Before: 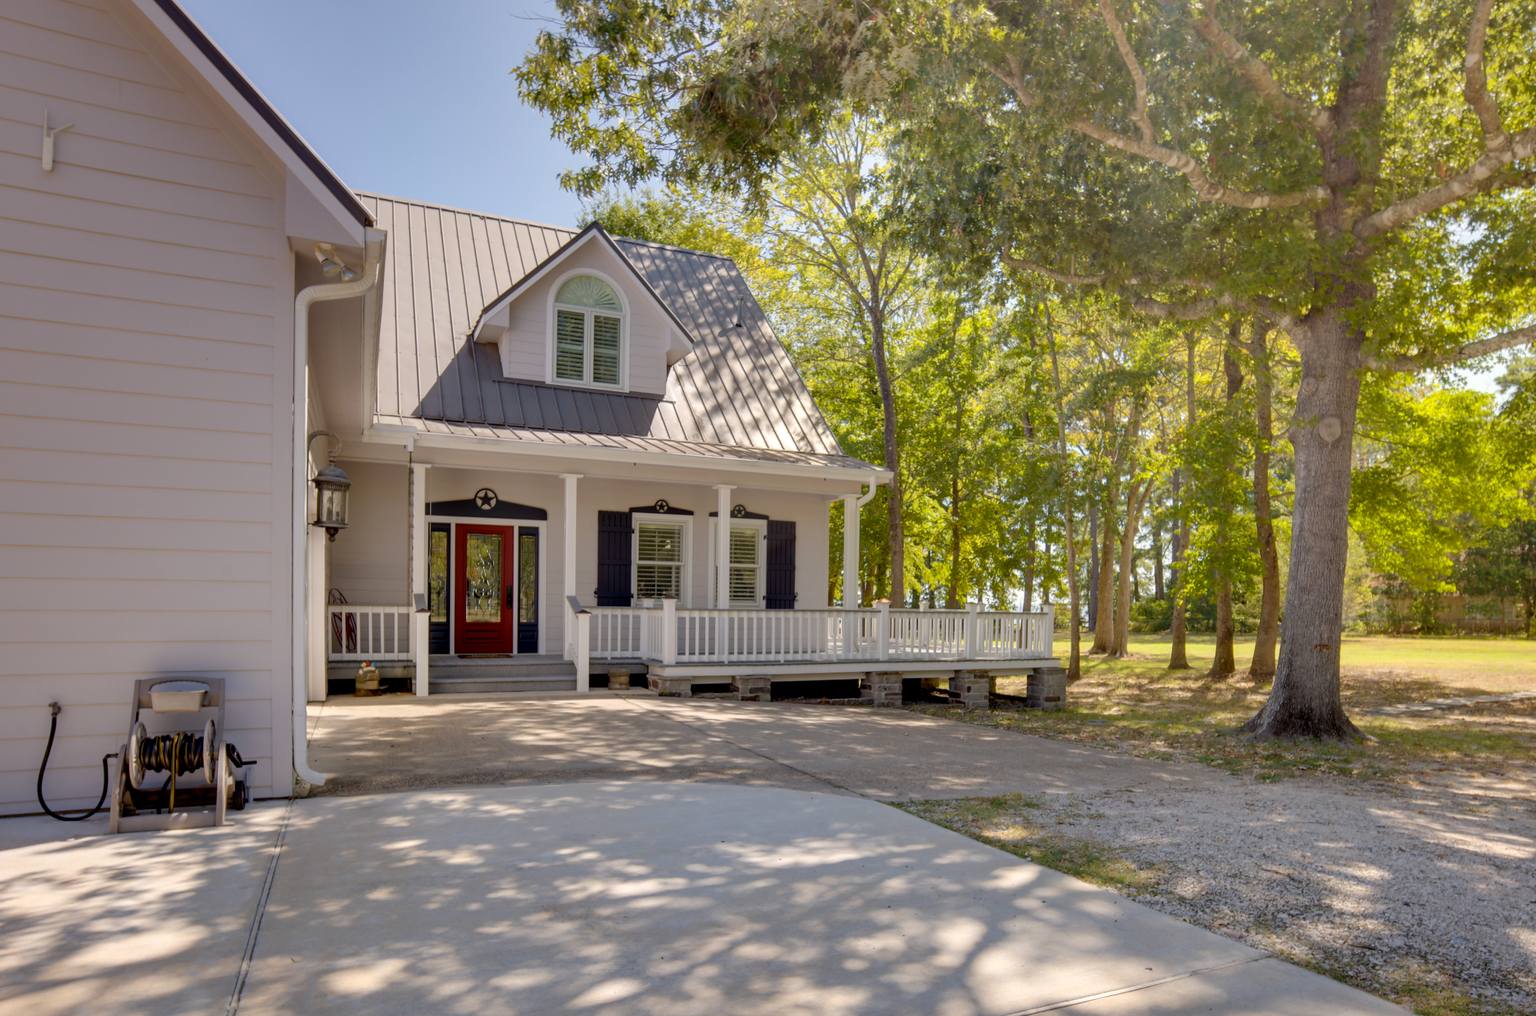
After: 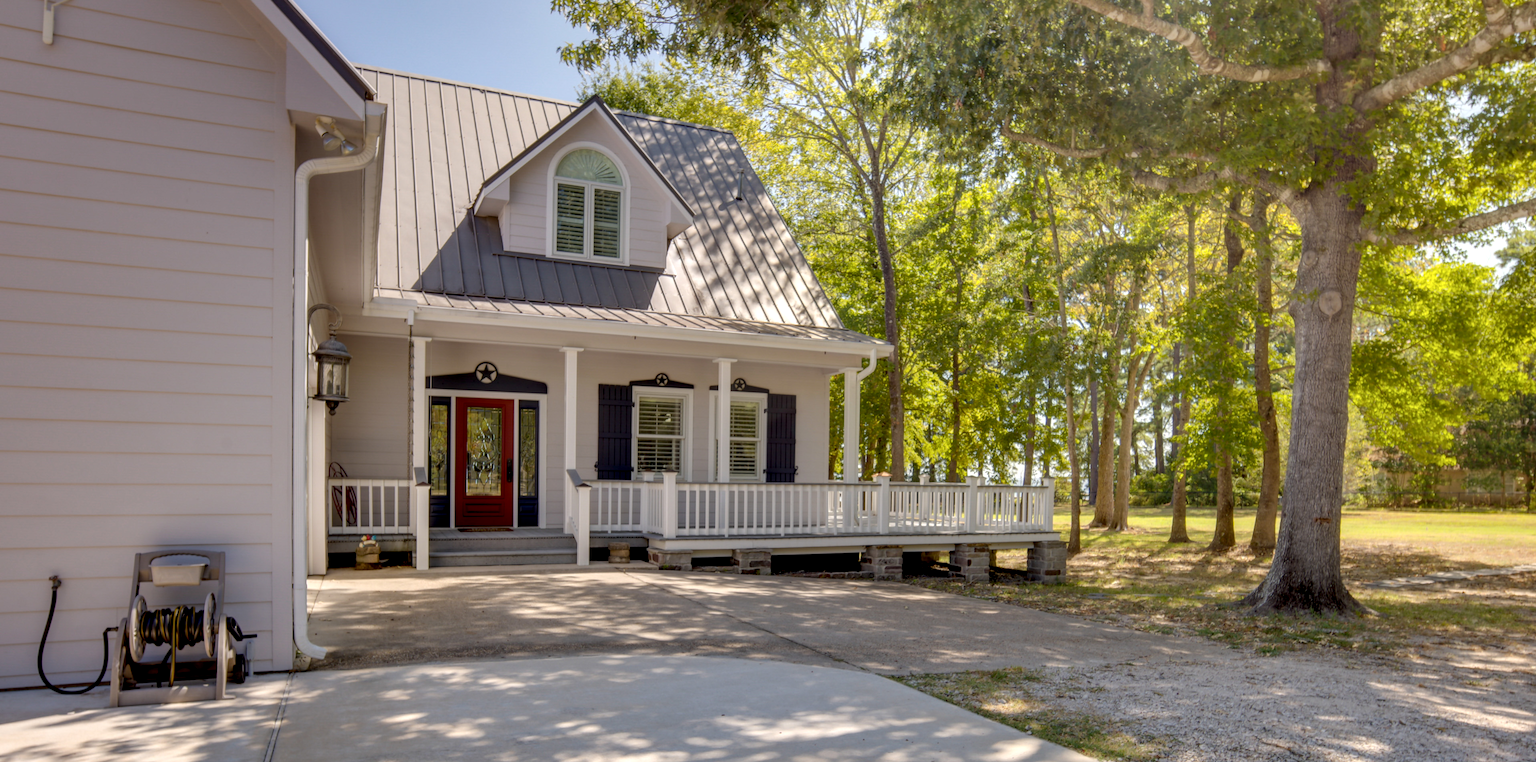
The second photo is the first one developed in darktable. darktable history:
crop and rotate: top 12.5%, bottom 12.5%
local contrast: on, module defaults
